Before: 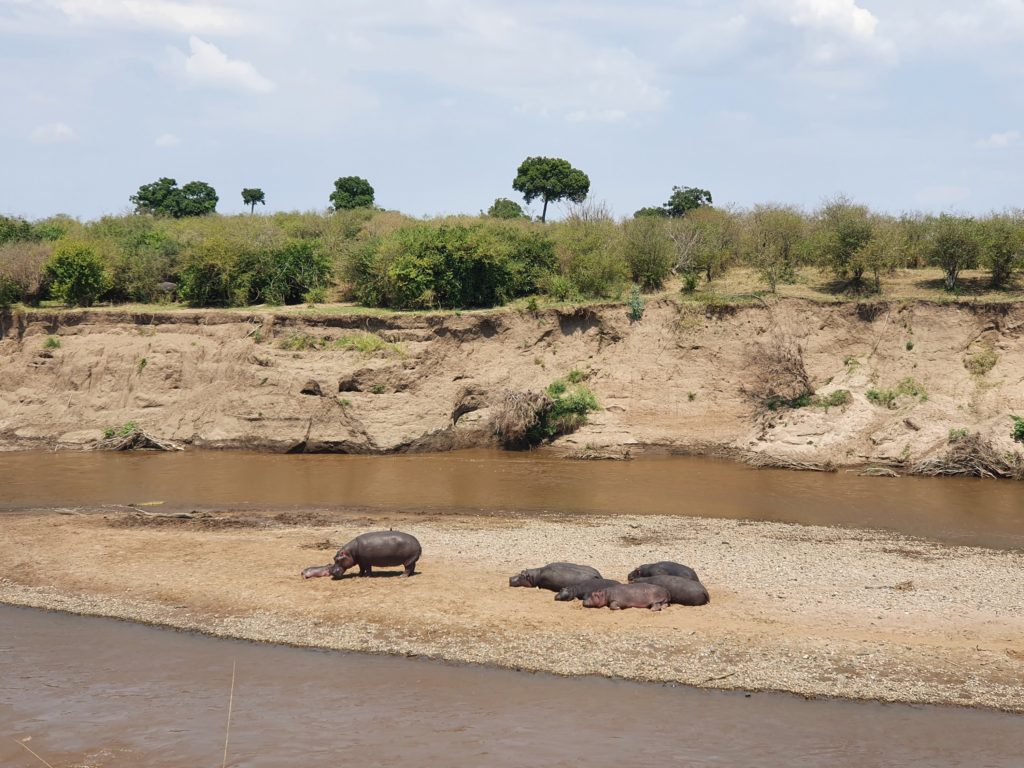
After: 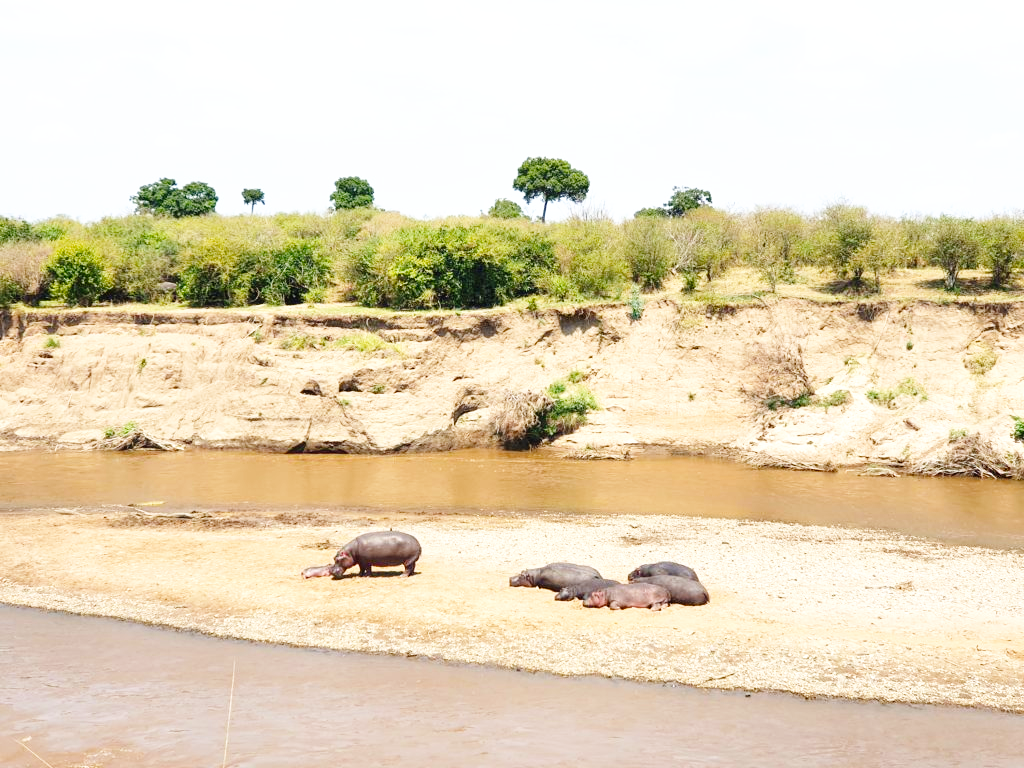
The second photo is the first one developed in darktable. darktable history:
exposure: exposure 0.517 EV, compensate highlight preservation false
base curve: curves: ch0 [(0, 0) (0.008, 0.007) (0.022, 0.029) (0.048, 0.089) (0.092, 0.197) (0.191, 0.399) (0.275, 0.534) (0.357, 0.65) (0.477, 0.78) (0.542, 0.833) (0.799, 0.973) (1, 1)], preserve colors none
color balance rgb: power › chroma 0.224%, power › hue 62.03°, perceptual saturation grading › global saturation 14.701%, global vibrance 9.339%
